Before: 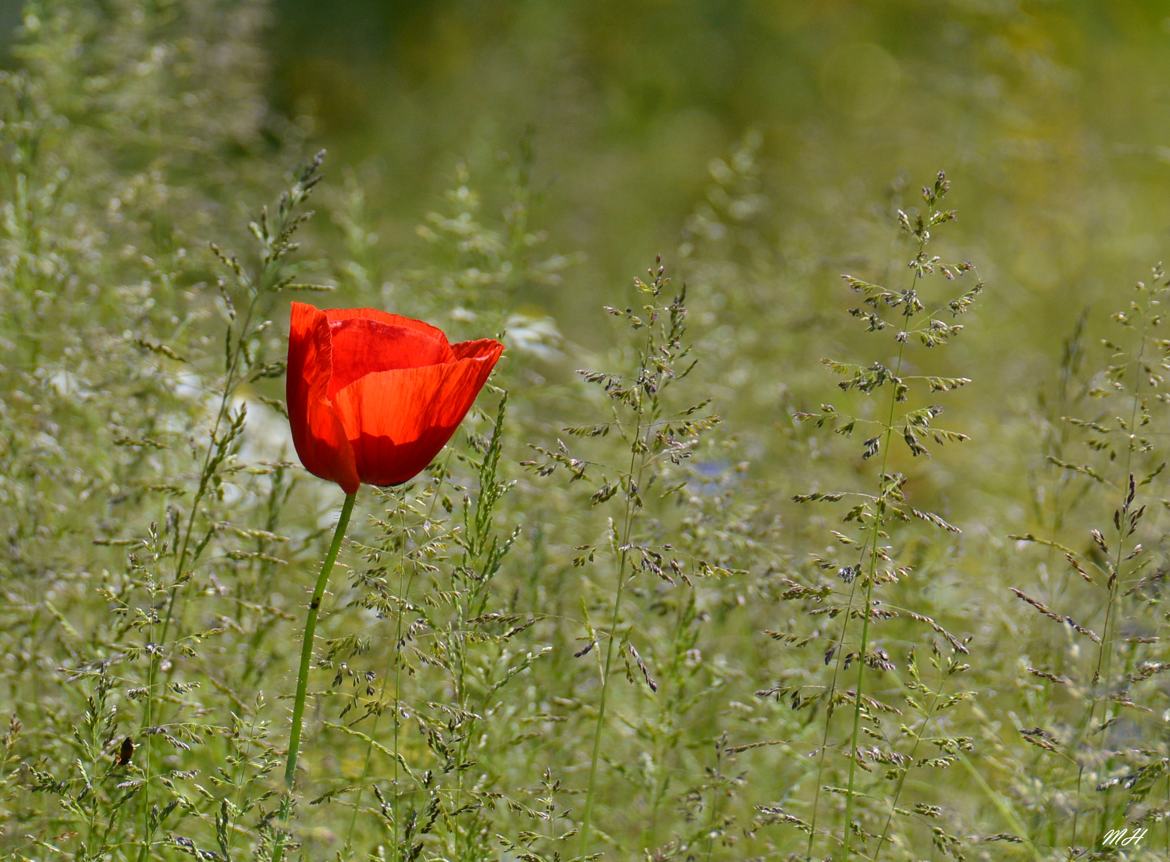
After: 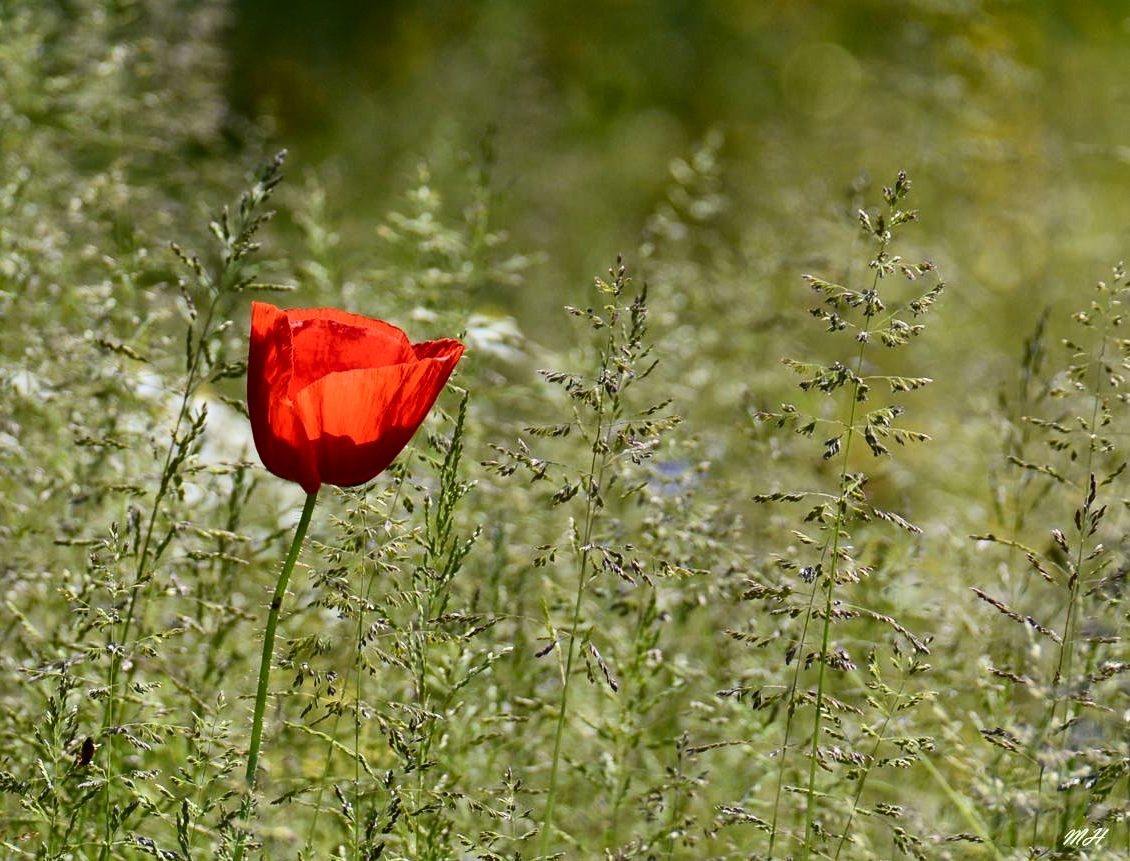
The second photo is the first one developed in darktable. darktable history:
crop and rotate: left 3.388%
contrast brightness saturation: contrast 0.292
